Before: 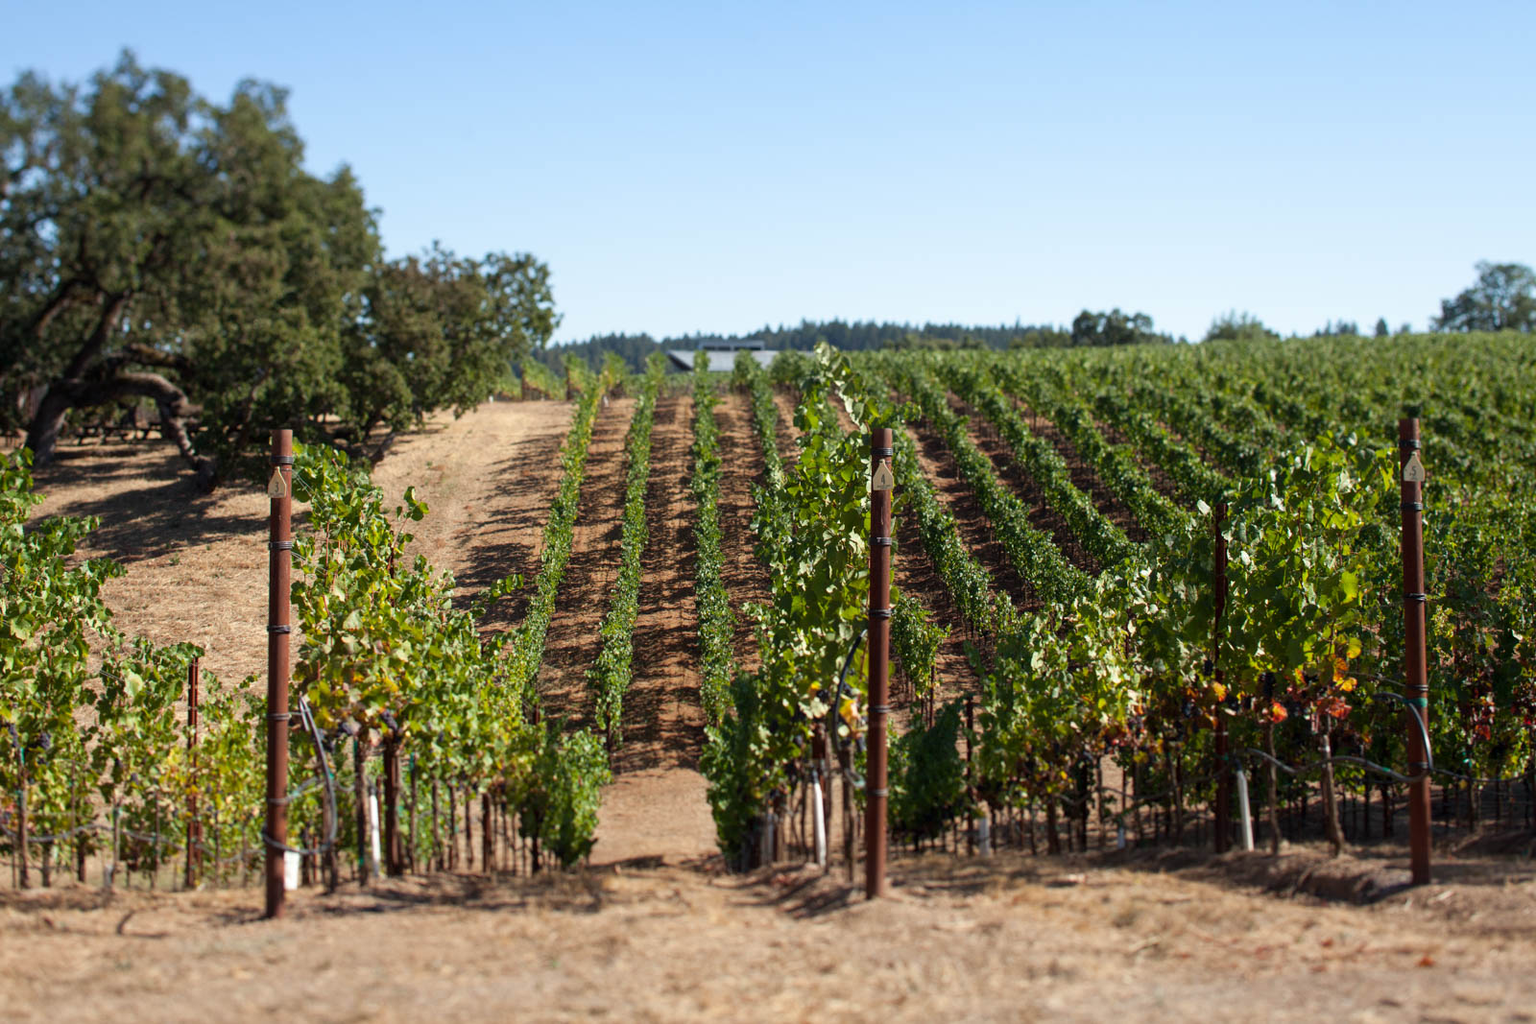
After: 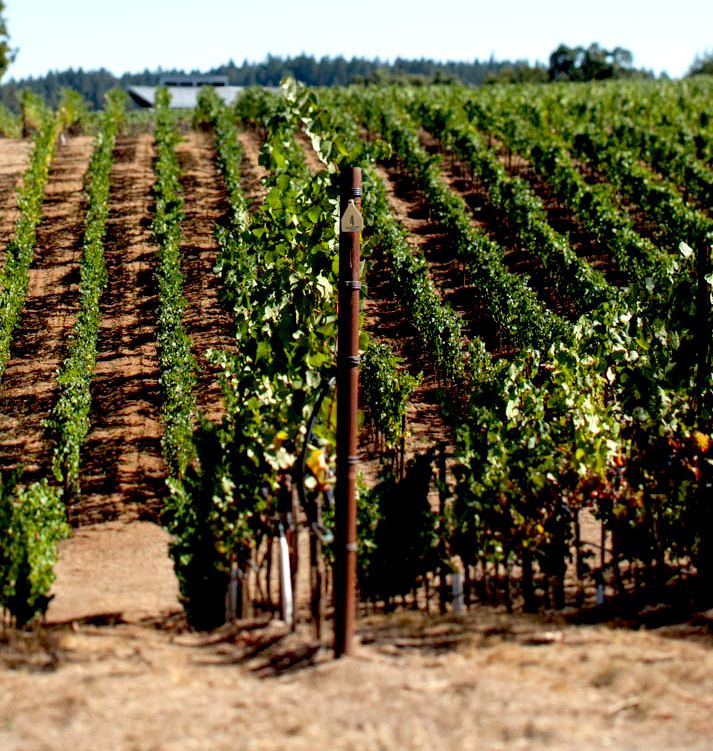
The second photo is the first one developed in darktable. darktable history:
crop: left 35.552%, top 26.172%, right 19.838%, bottom 3.394%
exposure: black level correction 0.031, exposure 0.309 EV, compensate highlight preservation false
